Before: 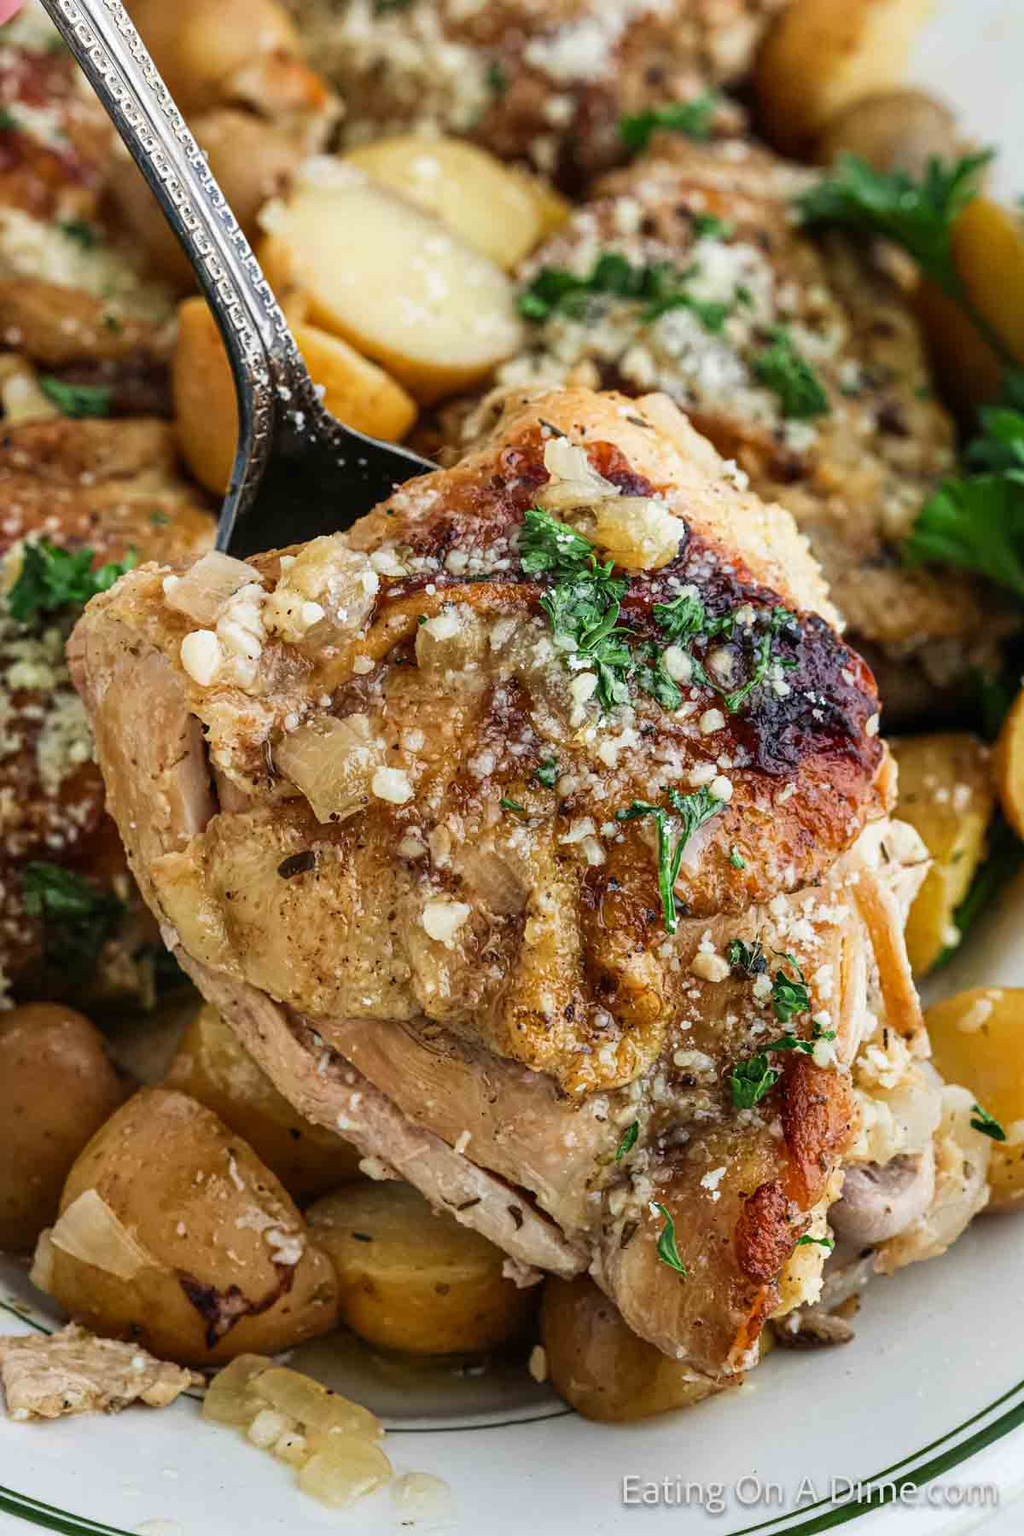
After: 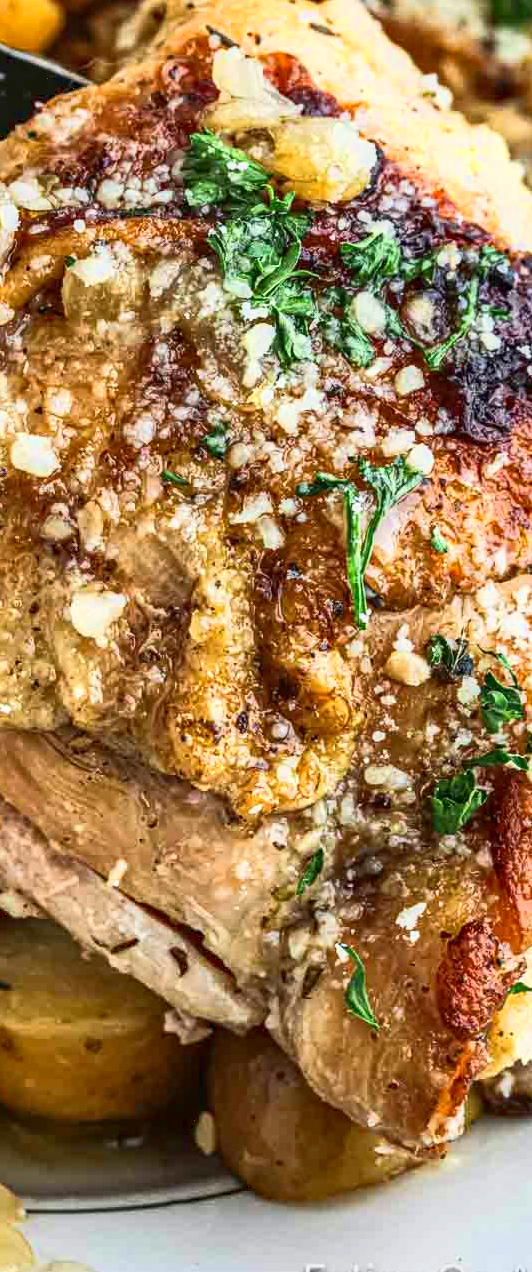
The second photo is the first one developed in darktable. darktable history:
haze removal: compatibility mode true, adaptive false
crop: left 35.434%, top 25.888%, right 20.149%, bottom 3.393%
tone curve: curves: ch0 [(0, 0.026) (0.172, 0.194) (0.398, 0.437) (0.469, 0.544) (0.612, 0.741) (0.845, 0.926) (1, 0.968)]; ch1 [(0, 0) (0.437, 0.453) (0.472, 0.467) (0.502, 0.502) (0.531, 0.537) (0.574, 0.583) (0.617, 0.64) (0.699, 0.749) (0.859, 0.919) (1, 1)]; ch2 [(0, 0) (0.33, 0.301) (0.421, 0.443) (0.476, 0.502) (0.511, 0.504) (0.553, 0.55) (0.595, 0.586) (0.664, 0.664) (1, 1)]
local contrast: on, module defaults
